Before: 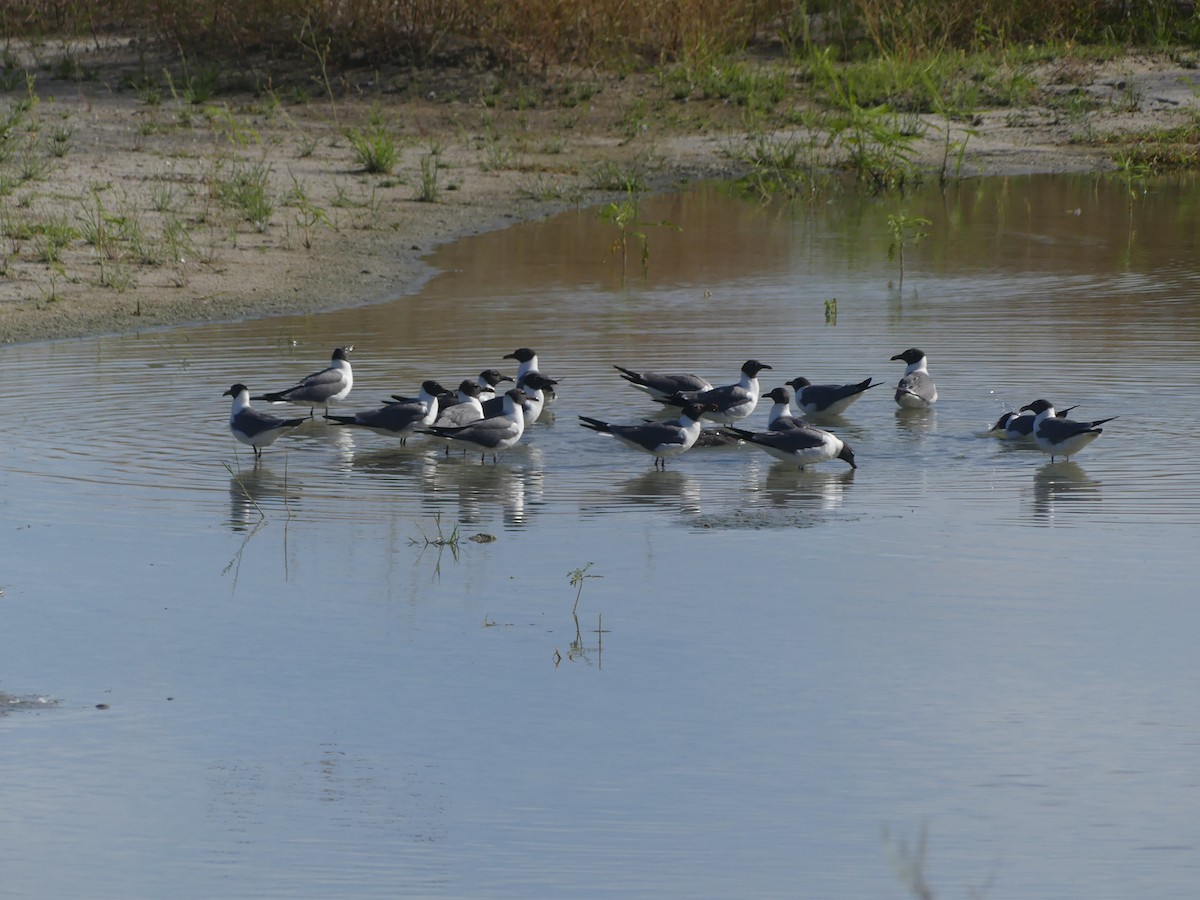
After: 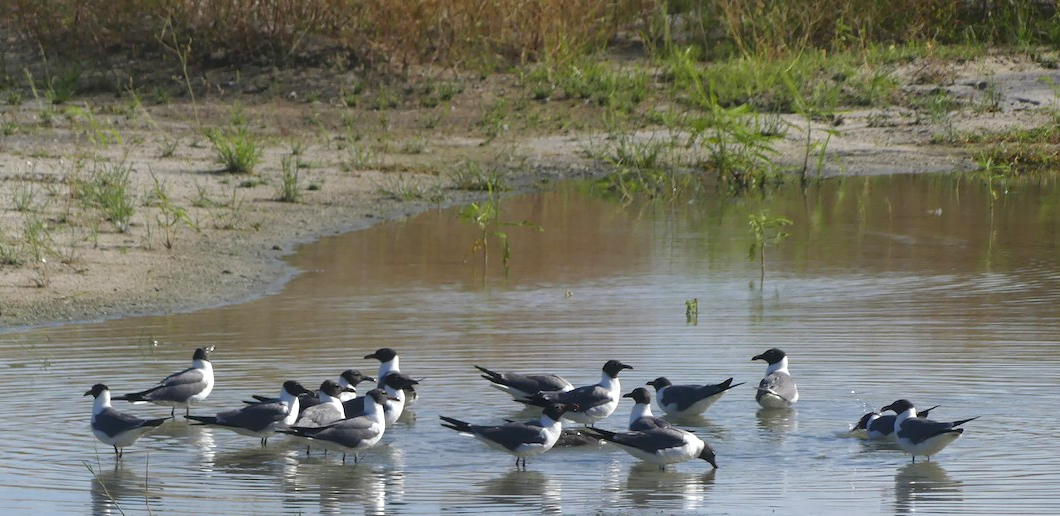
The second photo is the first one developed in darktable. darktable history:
shadows and highlights: radius 267.15, soften with gaussian
crop and rotate: left 11.662%, bottom 42.568%
exposure: black level correction 0, exposure 0.692 EV, compensate highlight preservation false
